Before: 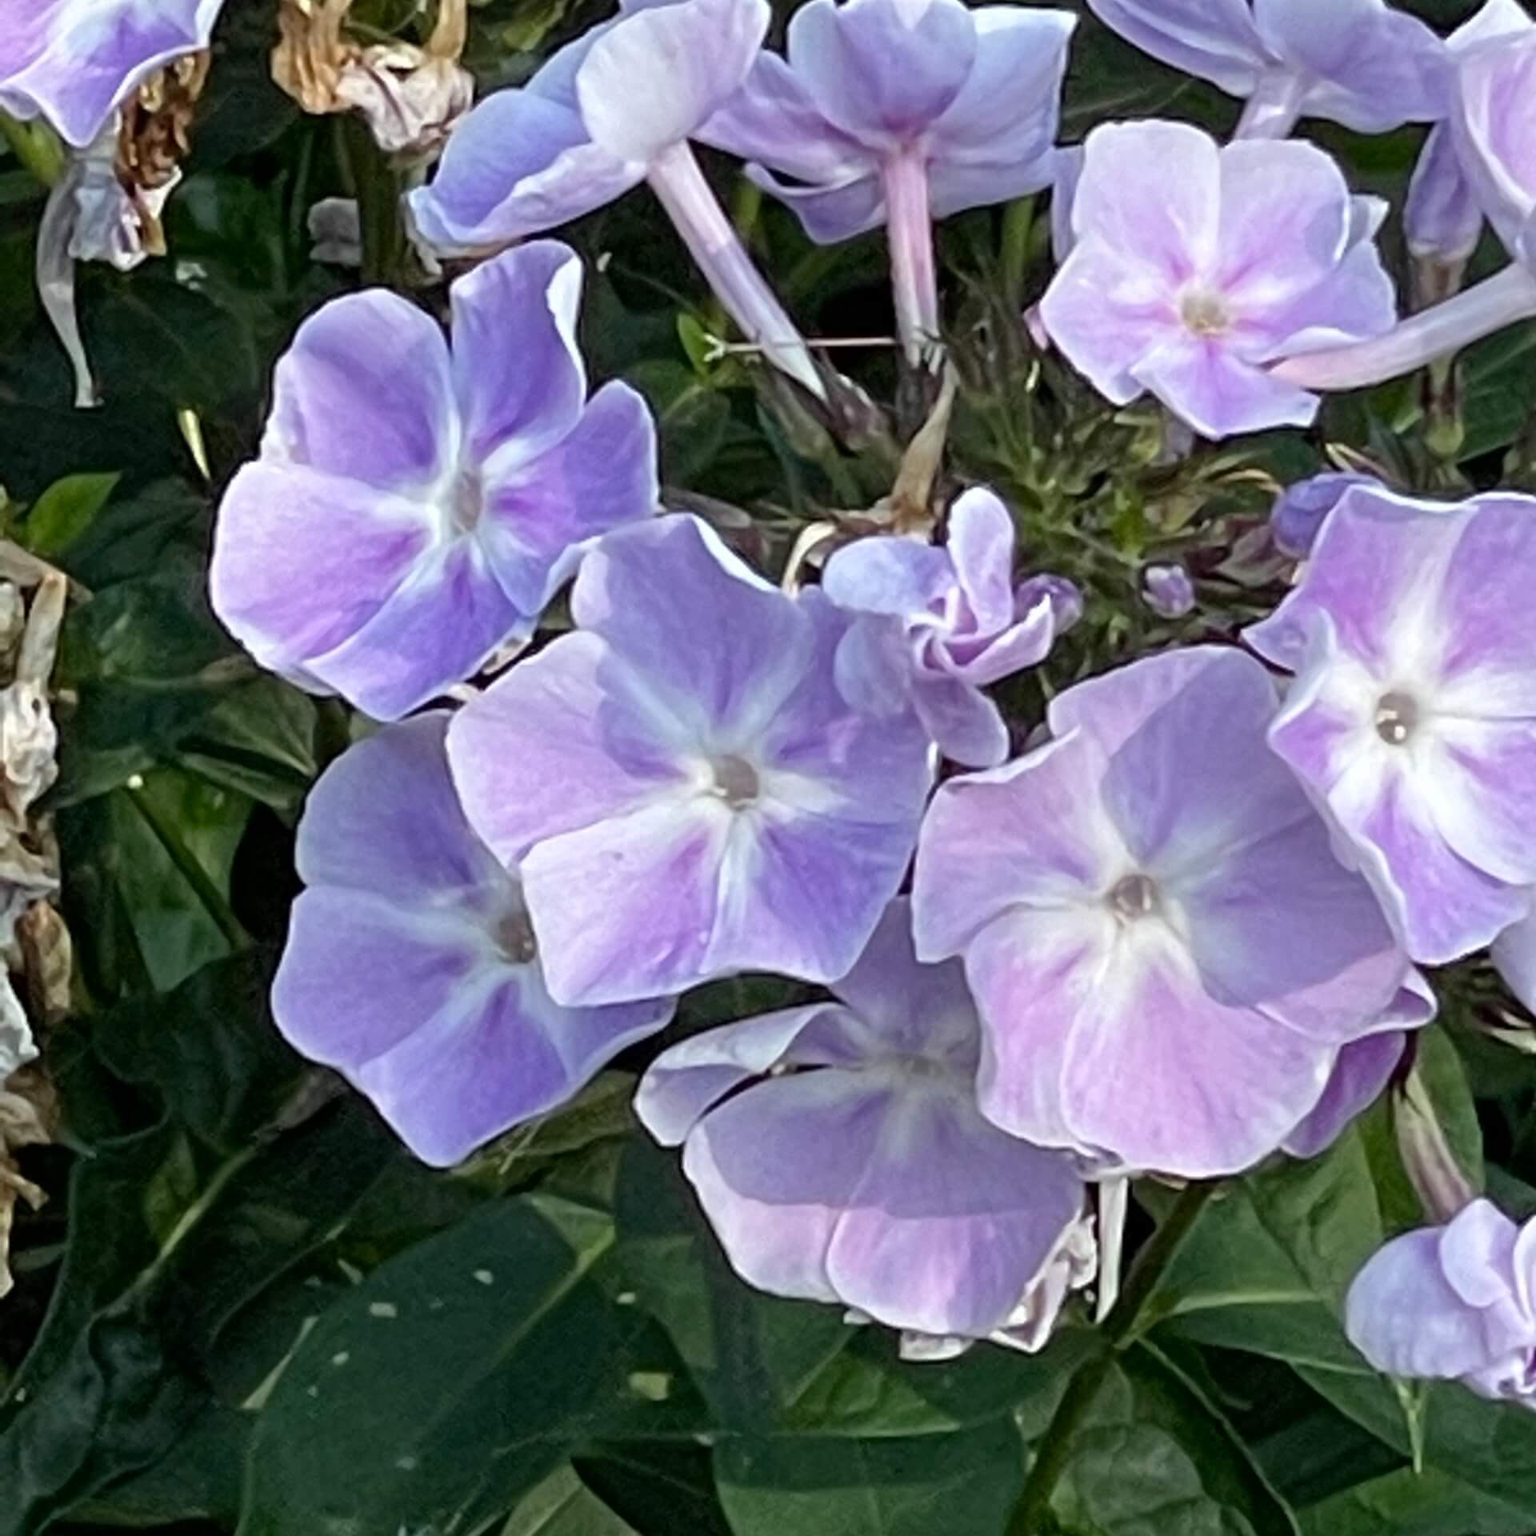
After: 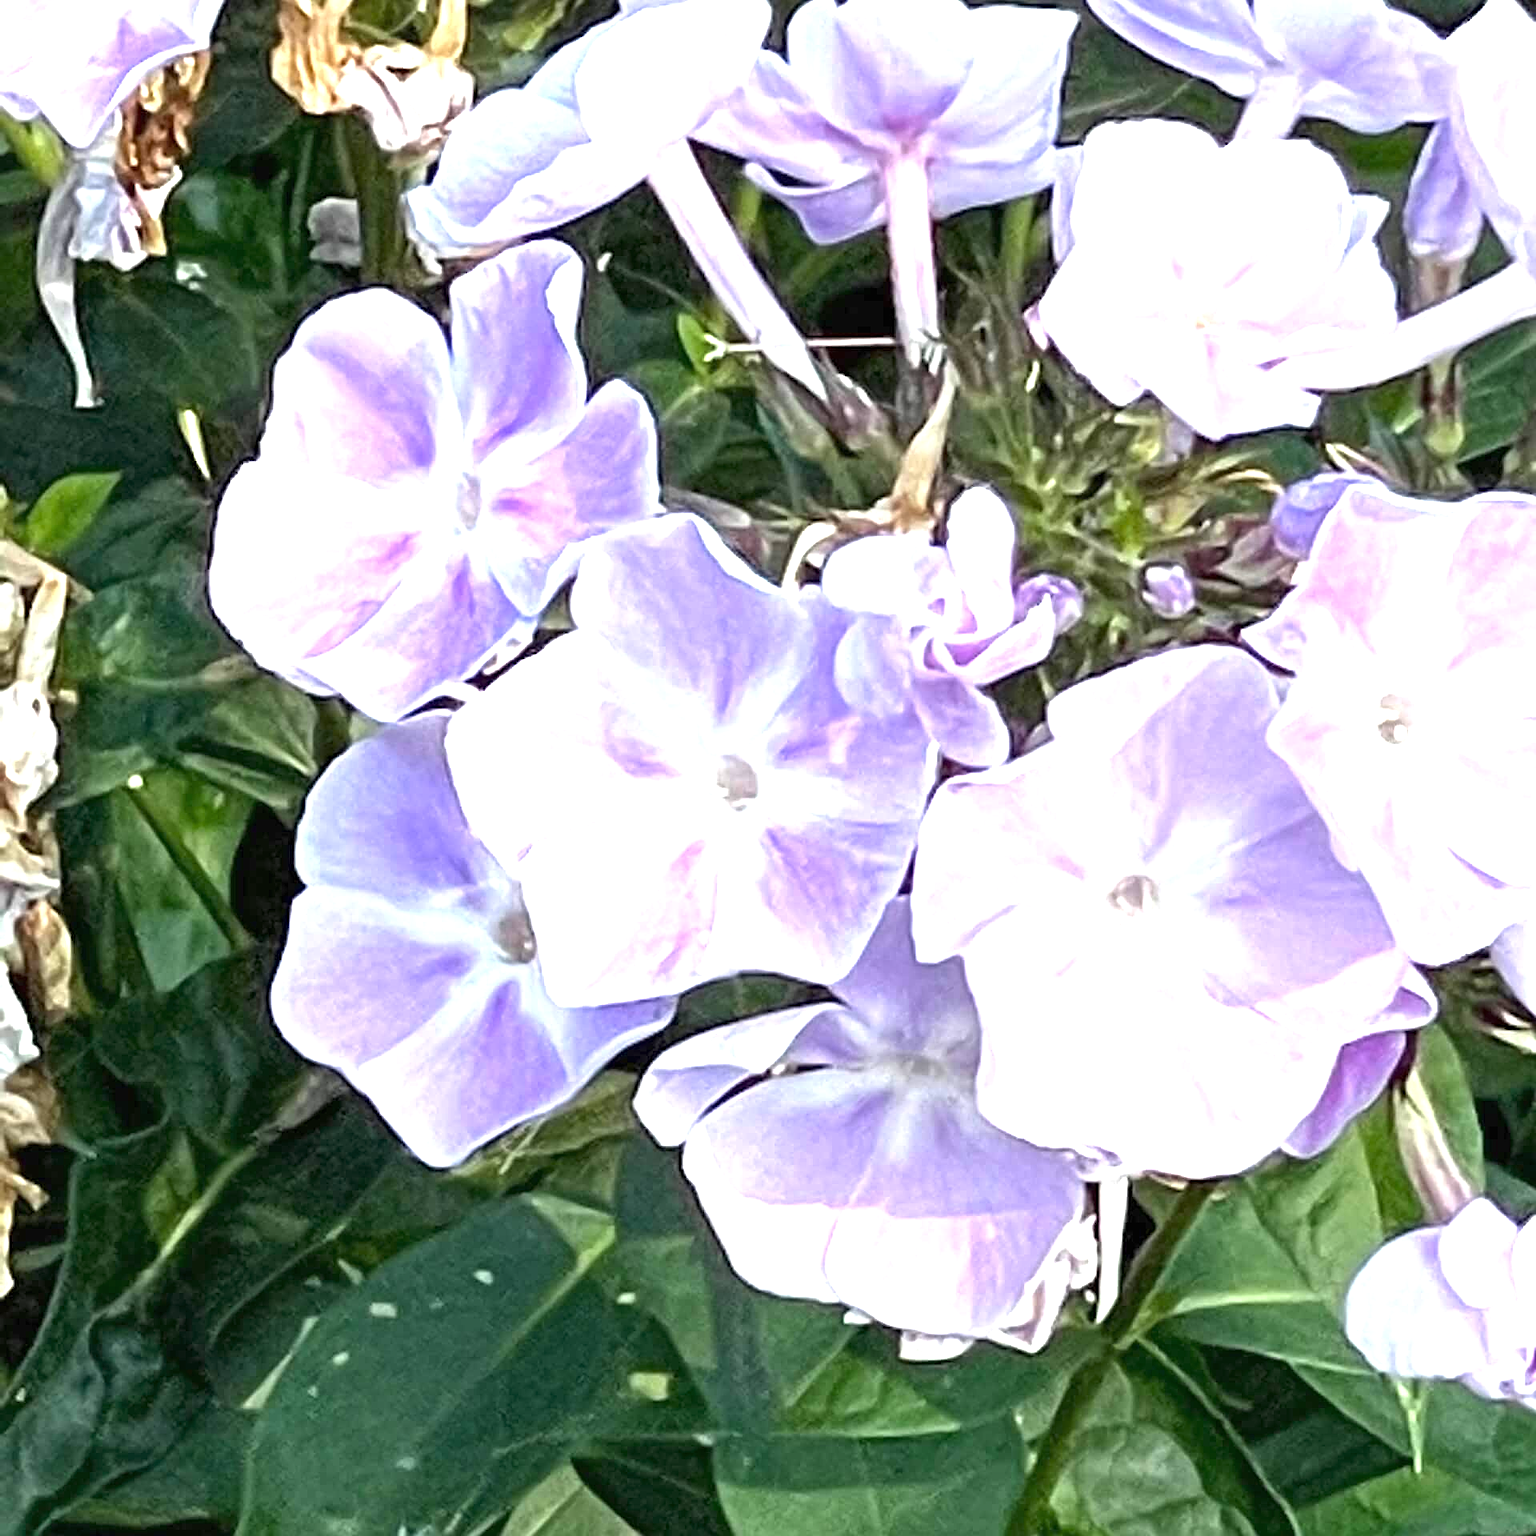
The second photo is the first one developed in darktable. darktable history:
sharpen: on, module defaults
exposure: black level correction 0, exposure 1.664 EV, compensate highlight preservation false
shadows and highlights: shadows 25.34, highlights -24.28
